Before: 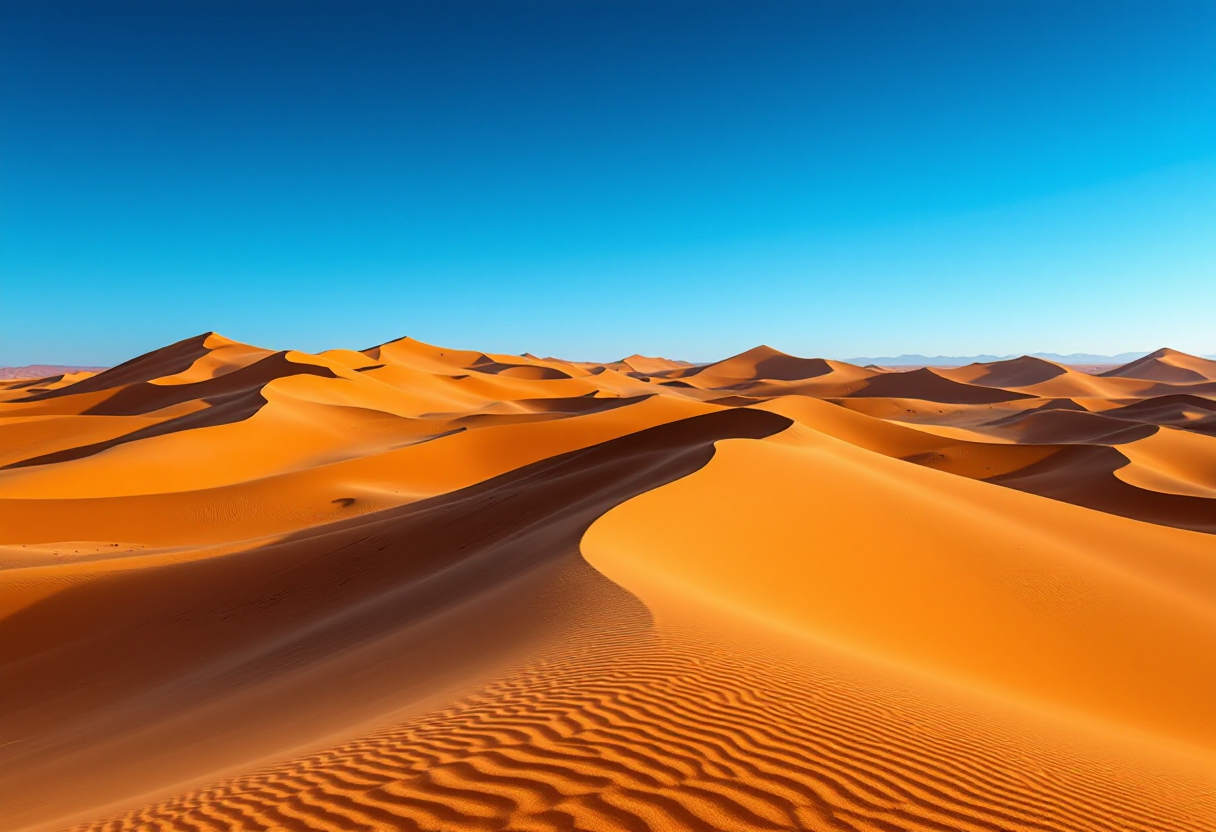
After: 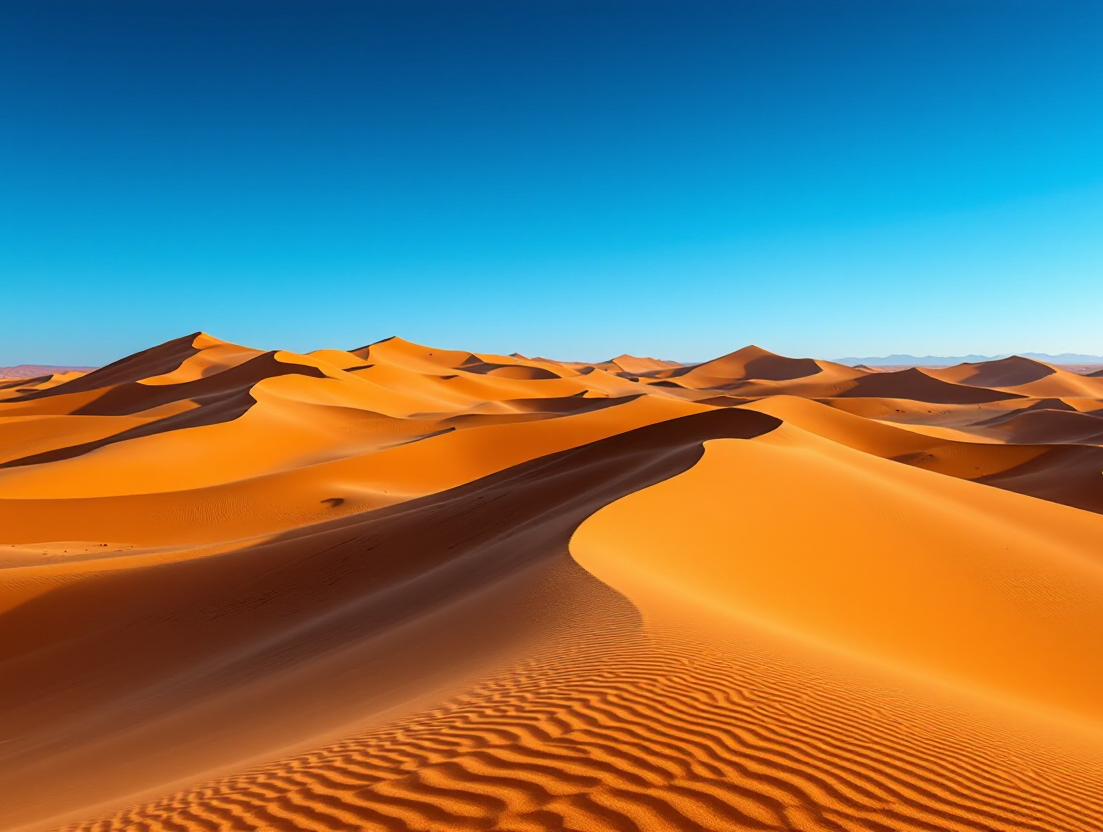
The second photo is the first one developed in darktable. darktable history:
crop and rotate: left 0.918%, right 8.309%
